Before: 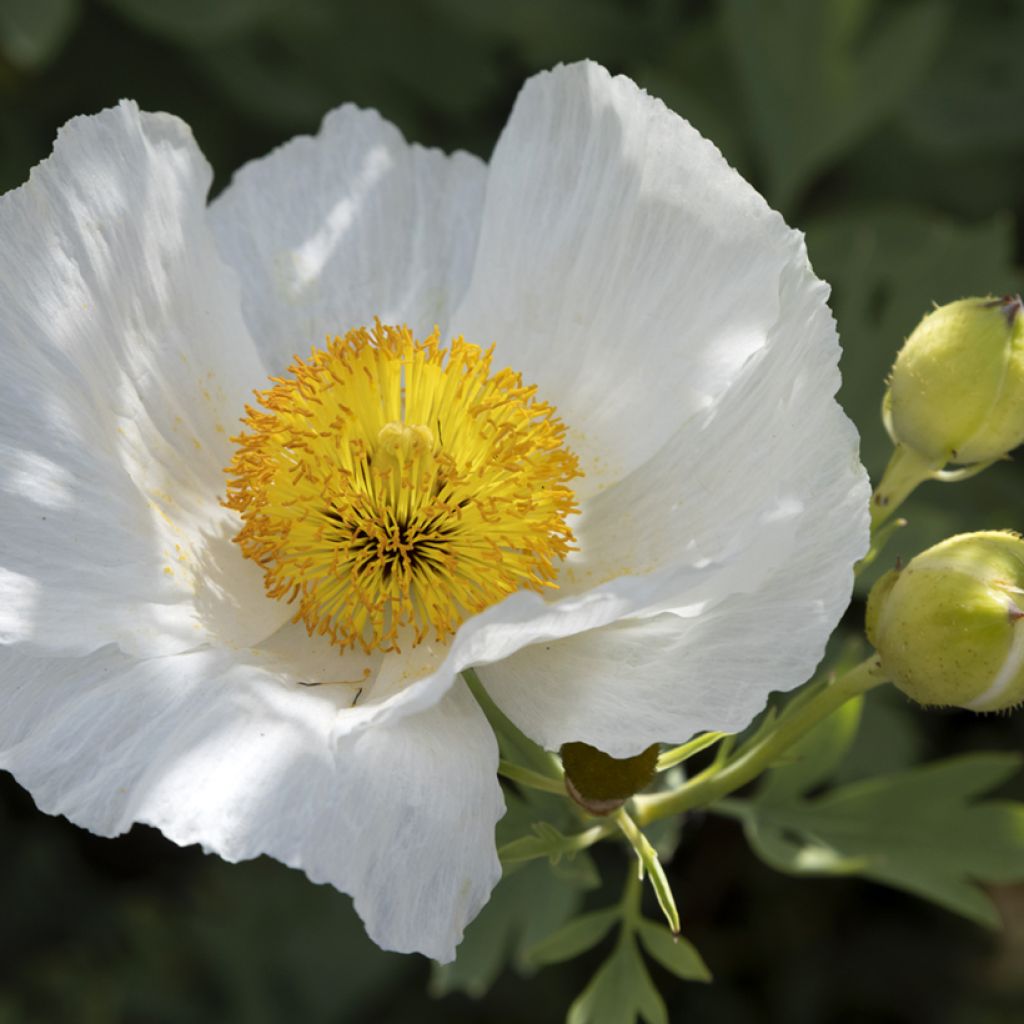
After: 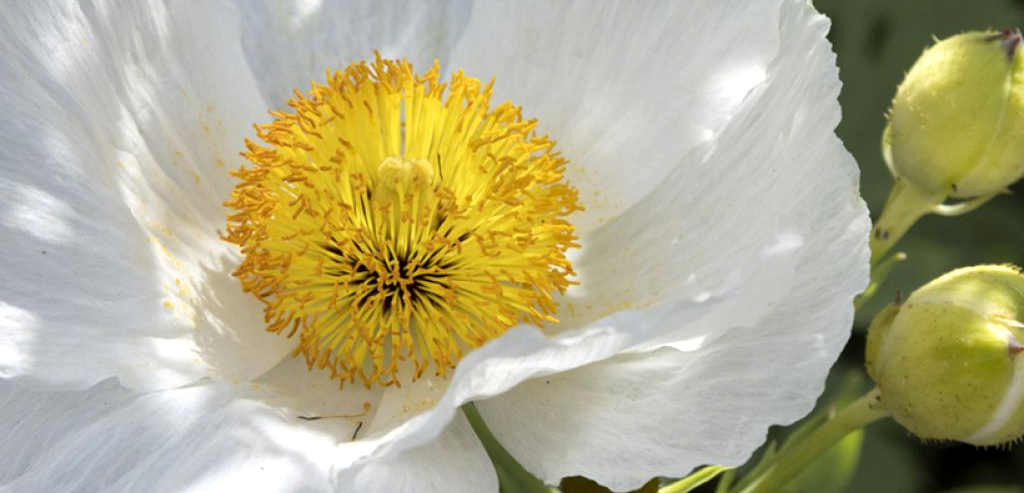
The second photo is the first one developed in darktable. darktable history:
local contrast: highlights 106%, shadows 101%, detail 119%, midtone range 0.2
crop and rotate: top 25.993%, bottom 25.806%
exposure: exposure 0.203 EV, compensate highlight preservation false
